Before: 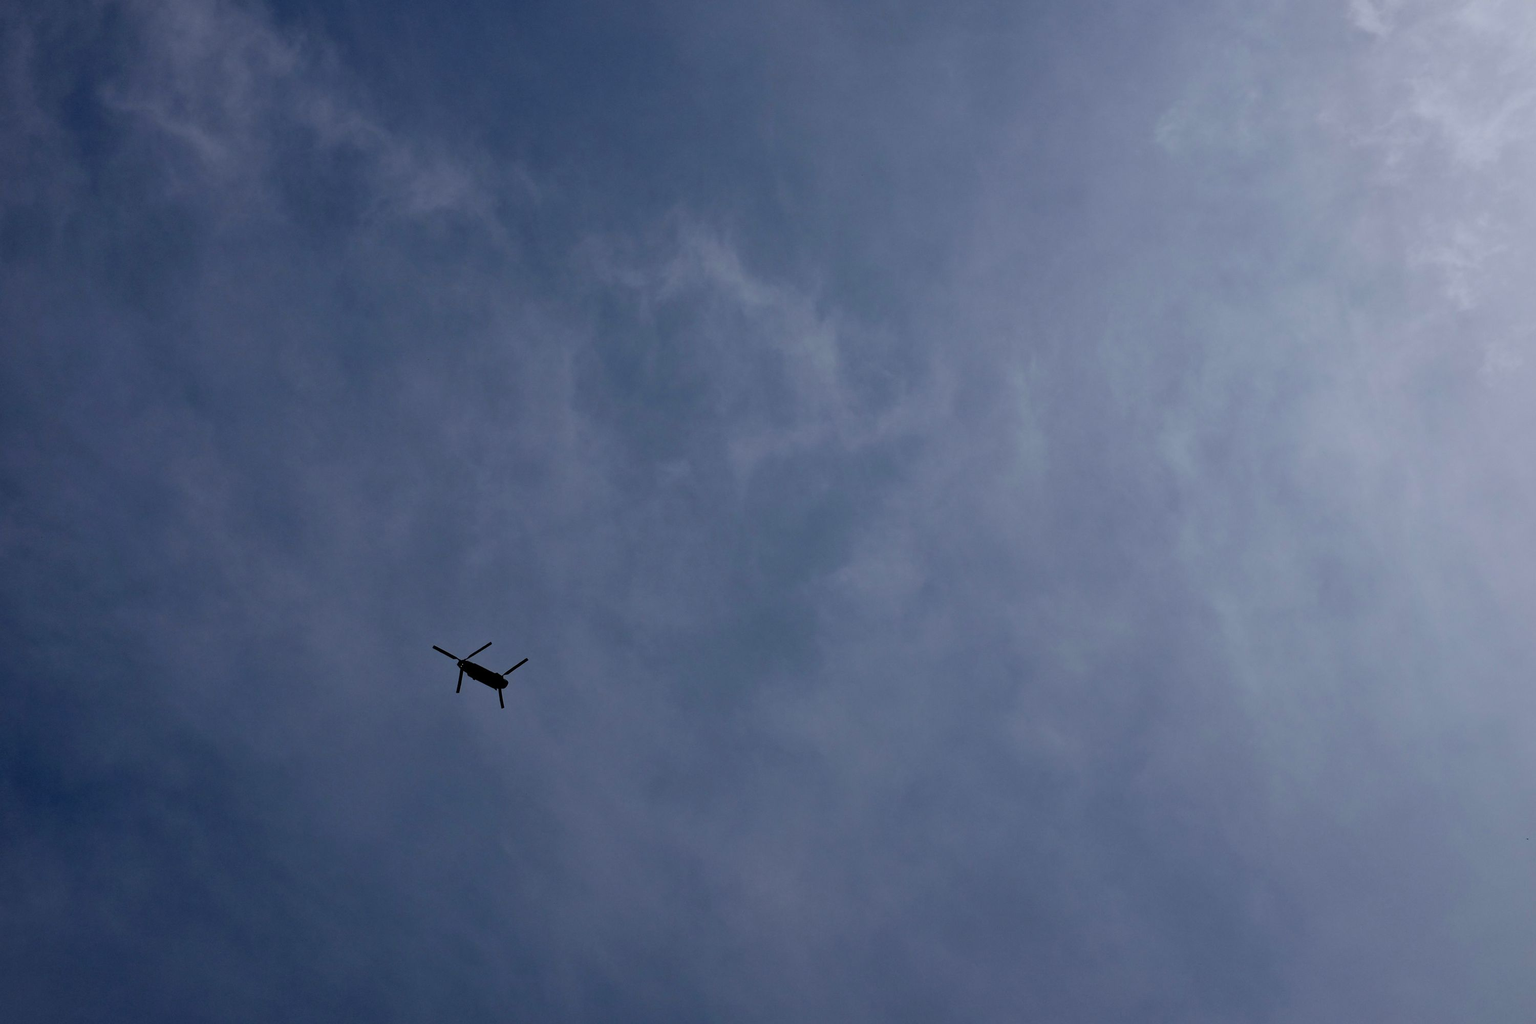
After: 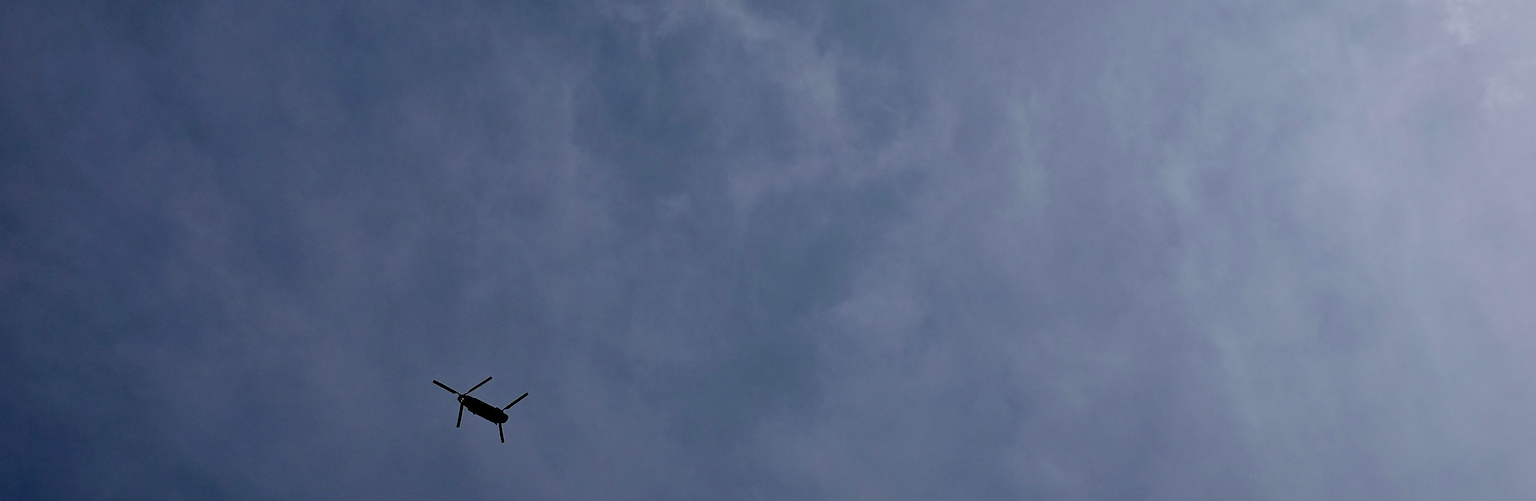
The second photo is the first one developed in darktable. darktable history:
crop and rotate: top 25.982%, bottom 25.02%
sharpen: on, module defaults
